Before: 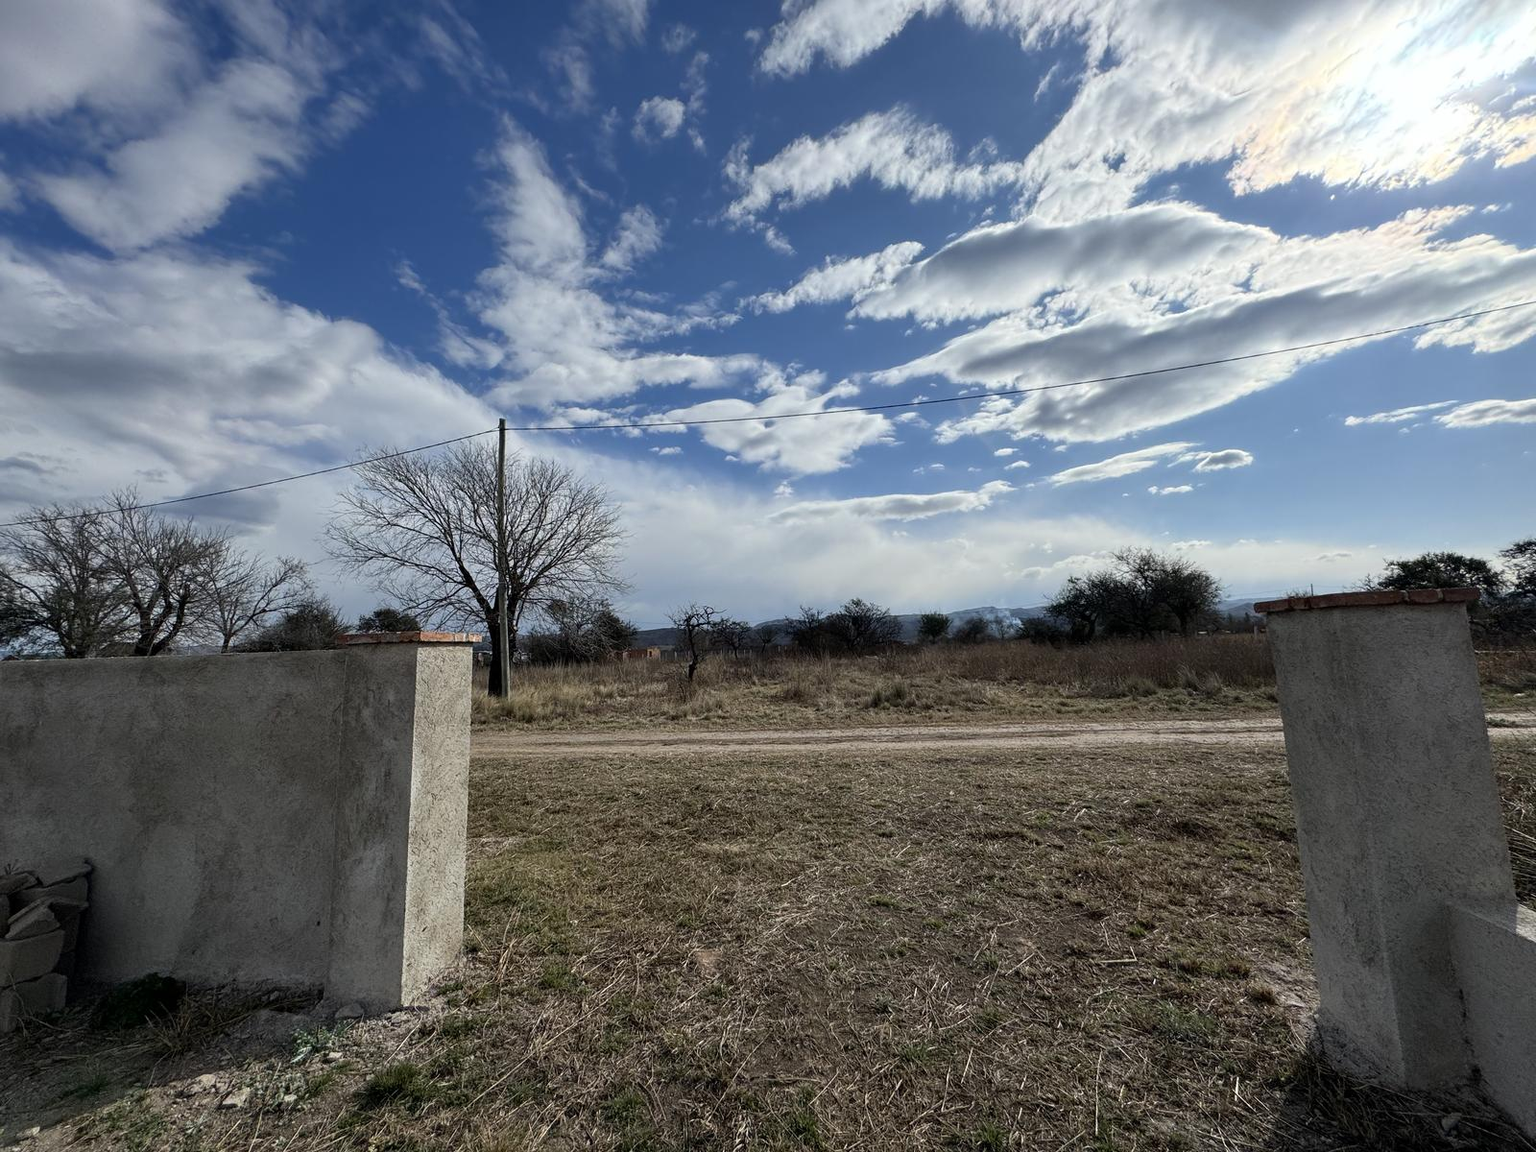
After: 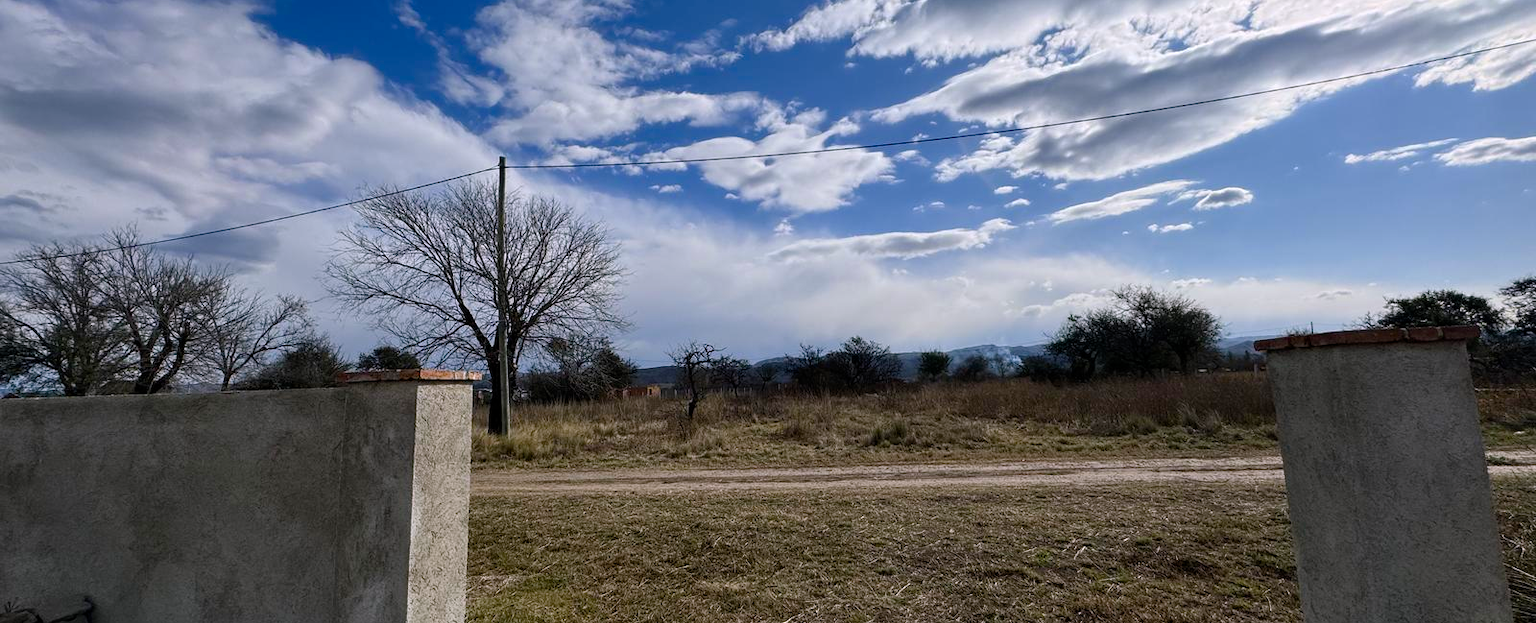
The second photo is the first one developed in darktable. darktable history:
crop and rotate: top 22.764%, bottom 23.129%
color balance rgb: power › luminance -8.928%, highlights gain › chroma 2.029%, highlights gain › hue 289.2°, perceptual saturation grading › global saturation 20%, perceptual saturation grading › highlights -14.333%, perceptual saturation grading › shadows 49.516%, global vibrance 20%
